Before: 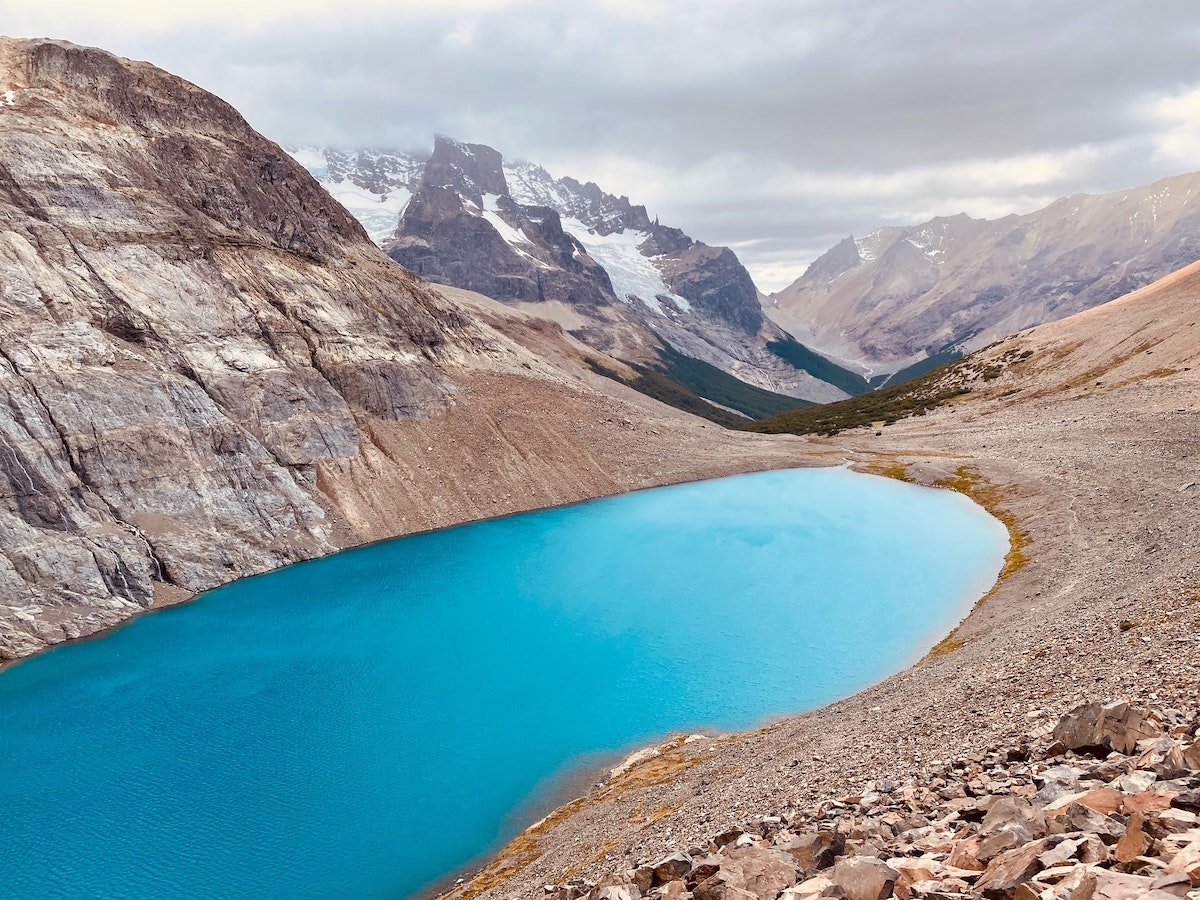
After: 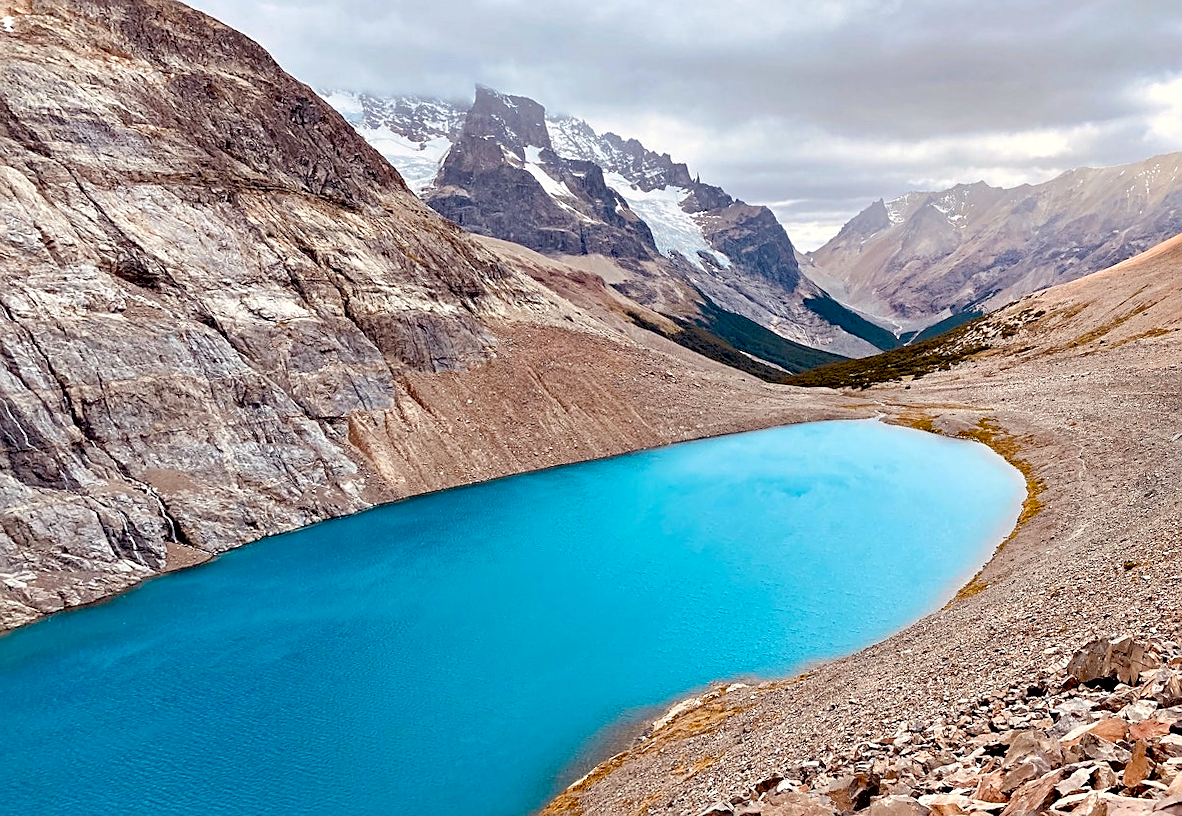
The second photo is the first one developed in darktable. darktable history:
crop: top 0.05%, bottom 0.098%
exposure: black level correction 0.025, exposure 0.182 EV, compensate highlight preservation false
sharpen: on, module defaults
haze removal: compatibility mode true, adaptive false
rotate and perspective: rotation -0.013°, lens shift (vertical) -0.027, lens shift (horizontal) 0.178, crop left 0.016, crop right 0.989, crop top 0.082, crop bottom 0.918
